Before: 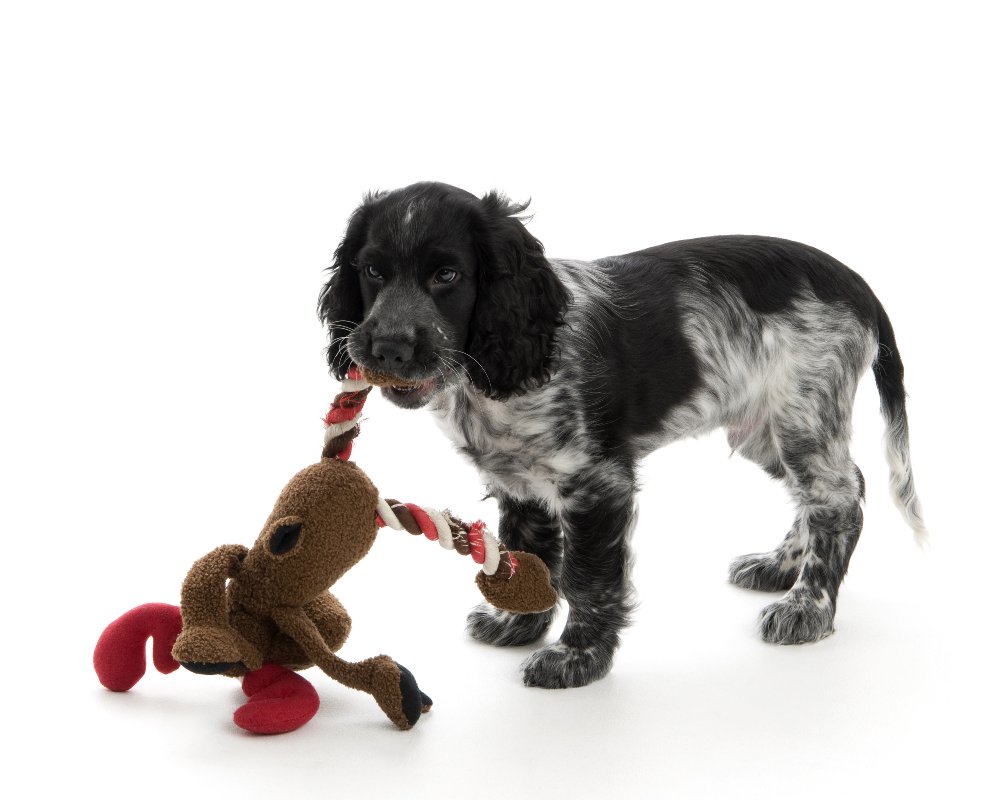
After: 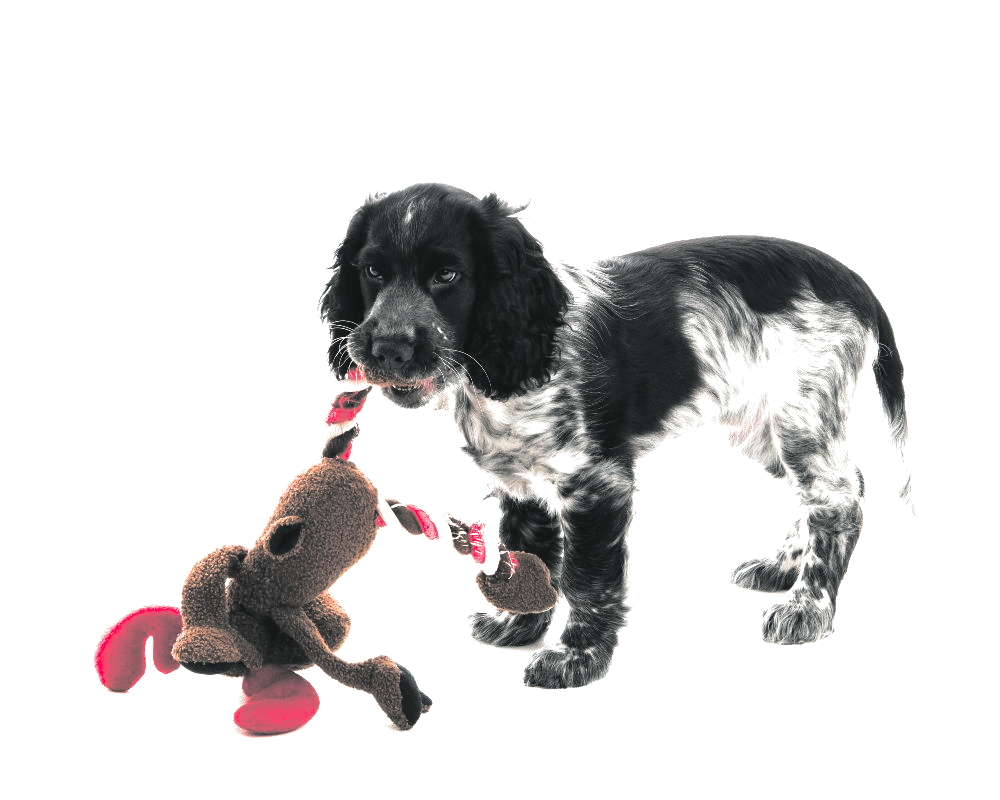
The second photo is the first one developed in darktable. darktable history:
color zones: curves: ch0 [(0, 0.466) (0.128, 0.466) (0.25, 0.5) (0.375, 0.456) (0.5, 0.5) (0.625, 0.5) (0.737, 0.652) (0.875, 0.5)]; ch1 [(0, 0.603) (0.125, 0.618) (0.261, 0.348) (0.372, 0.353) (0.497, 0.363) (0.611, 0.45) (0.731, 0.427) (0.875, 0.518) (0.998, 0.652)]; ch2 [(0, 0.559) (0.125, 0.451) (0.253, 0.564) (0.37, 0.578) (0.5, 0.466) (0.625, 0.471) (0.731, 0.471) (0.88, 0.485)]
tone equalizer: -8 EV -0.417 EV, -7 EV -0.389 EV, -6 EV -0.333 EV, -5 EV -0.222 EV, -3 EV 0.222 EV, -2 EV 0.333 EV, -1 EV 0.389 EV, +0 EV 0.417 EV, edges refinement/feathering 500, mask exposure compensation -1.57 EV, preserve details no
exposure: black level correction -0.005, exposure 1.002 EV, compensate highlight preservation false
split-toning: shadows › hue 190.8°, shadows › saturation 0.05, highlights › hue 54°, highlights › saturation 0.05, compress 0%
